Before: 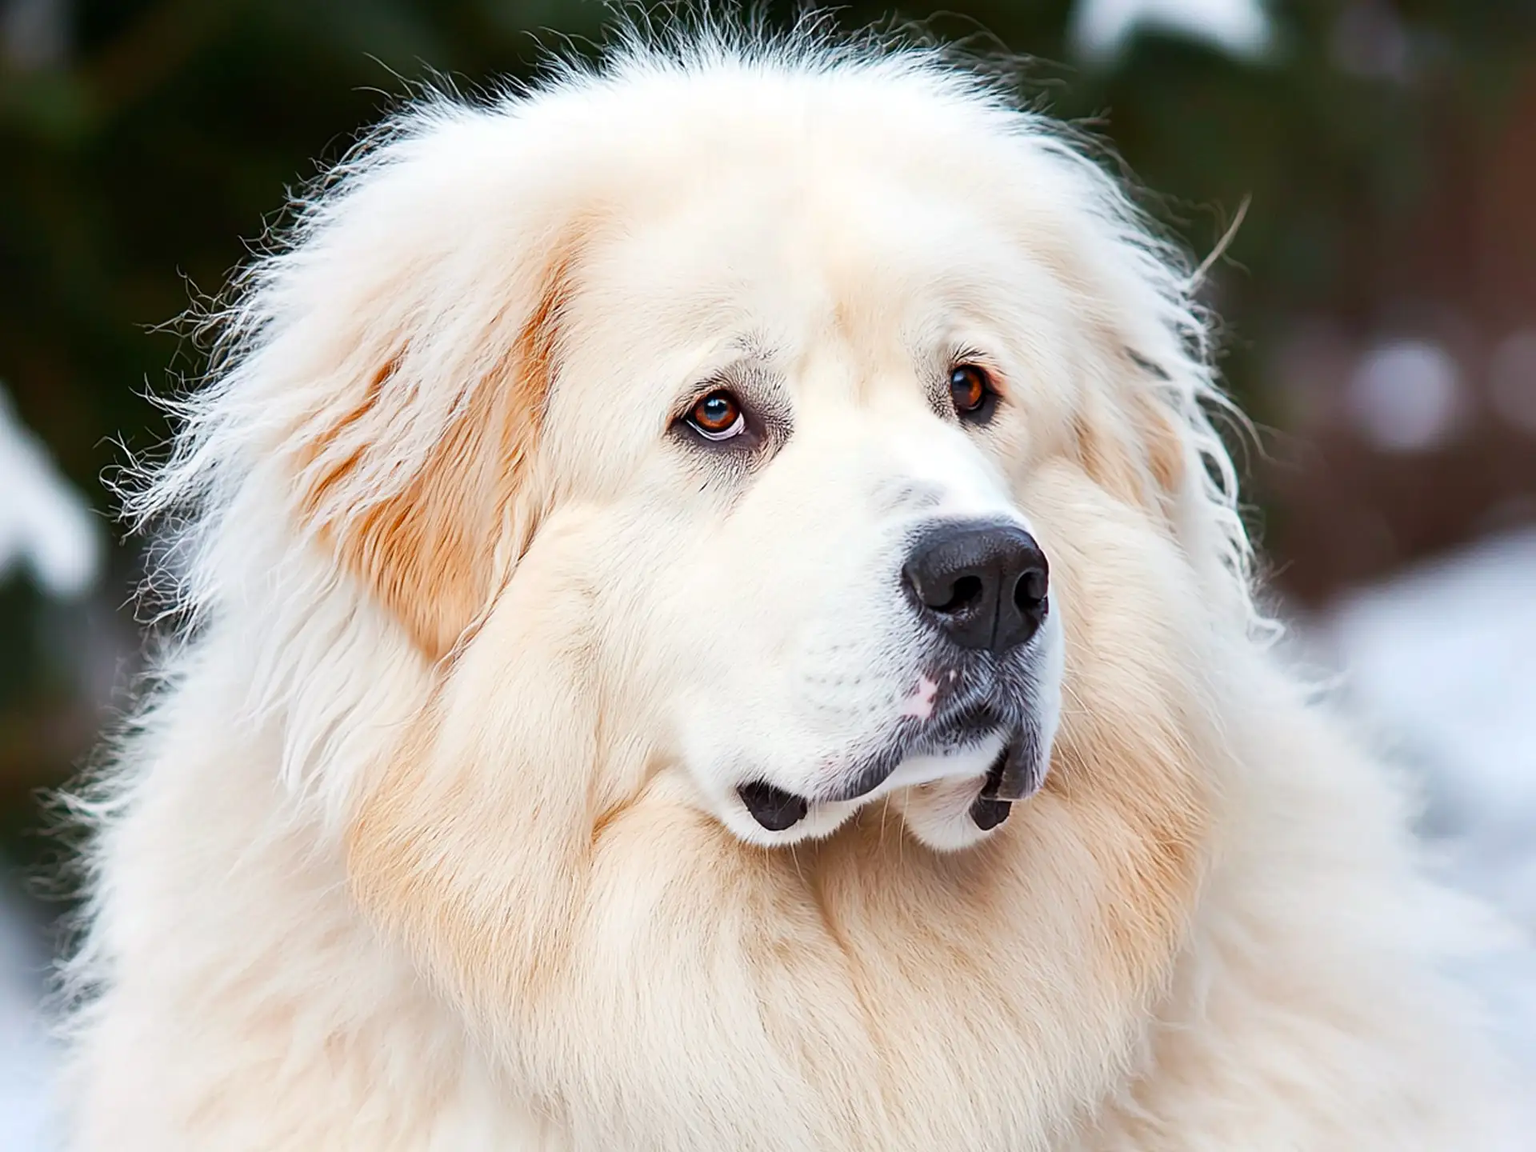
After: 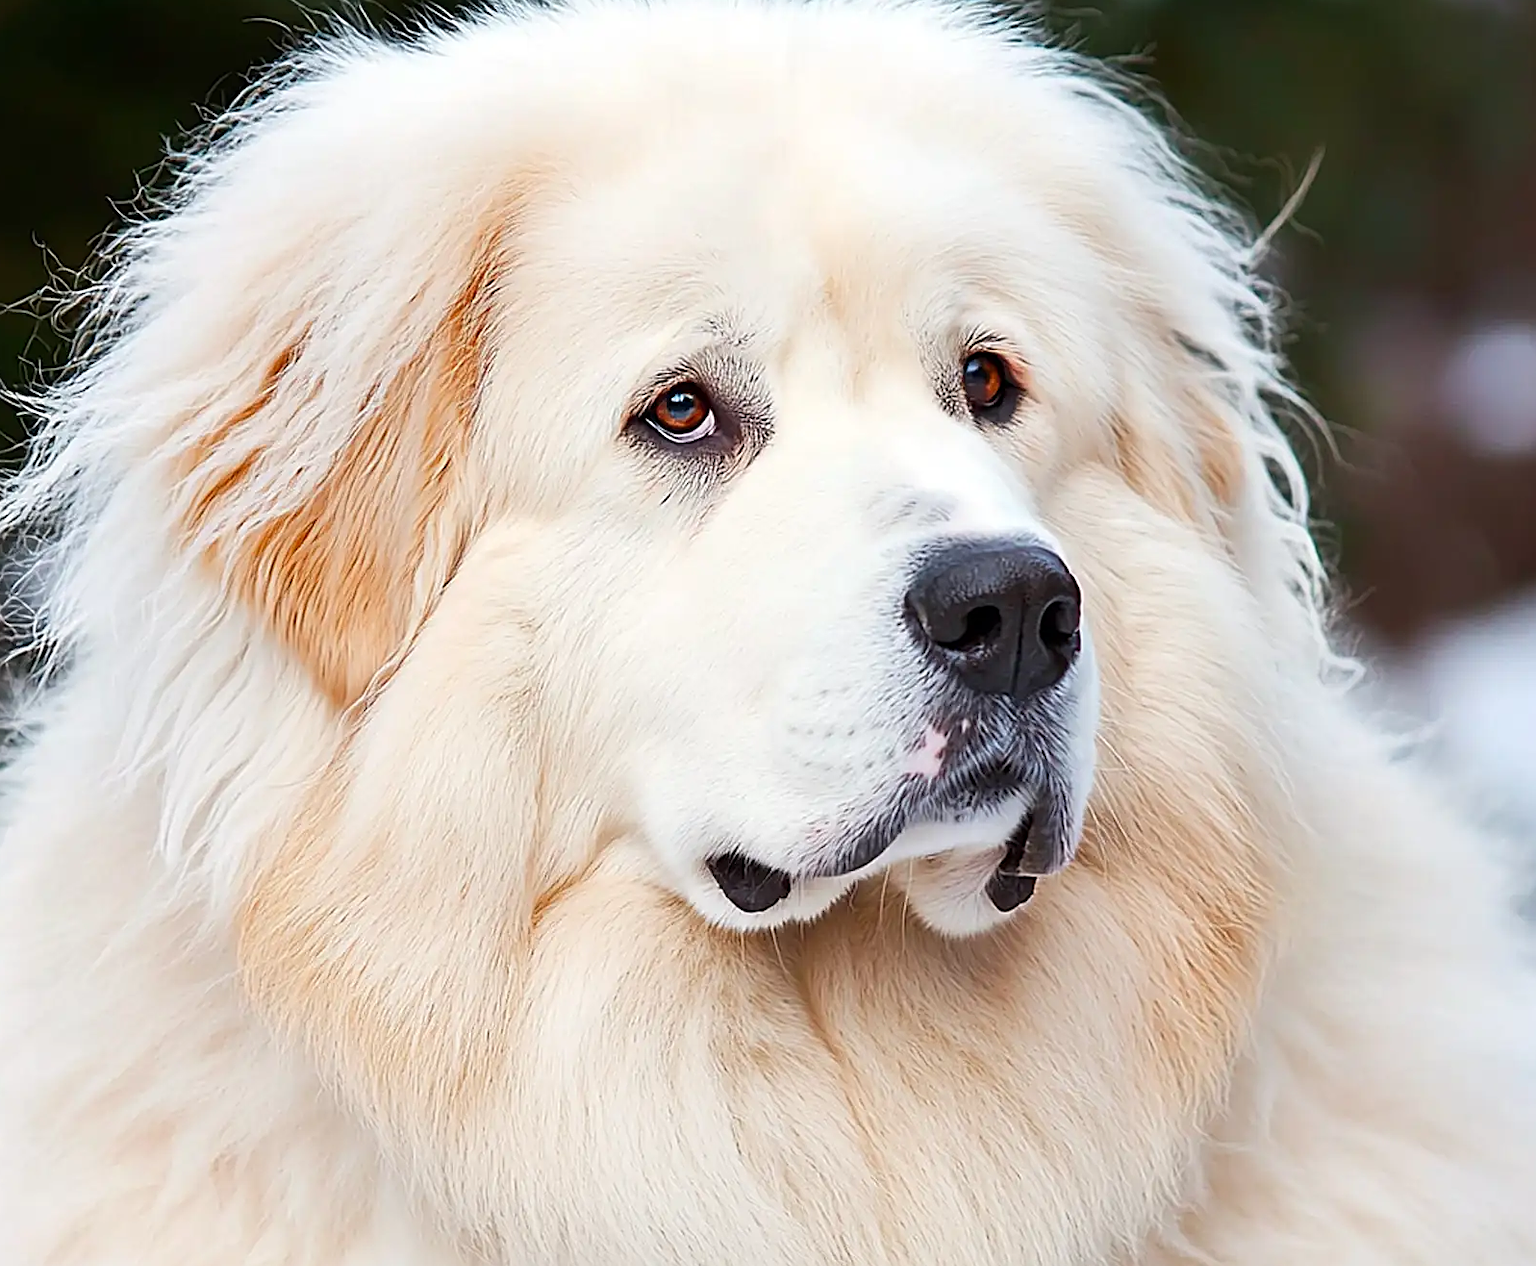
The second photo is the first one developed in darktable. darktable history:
crop: left 9.764%, top 6.318%, right 7.036%, bottom 2.214%
sharpen: on, module defaults
